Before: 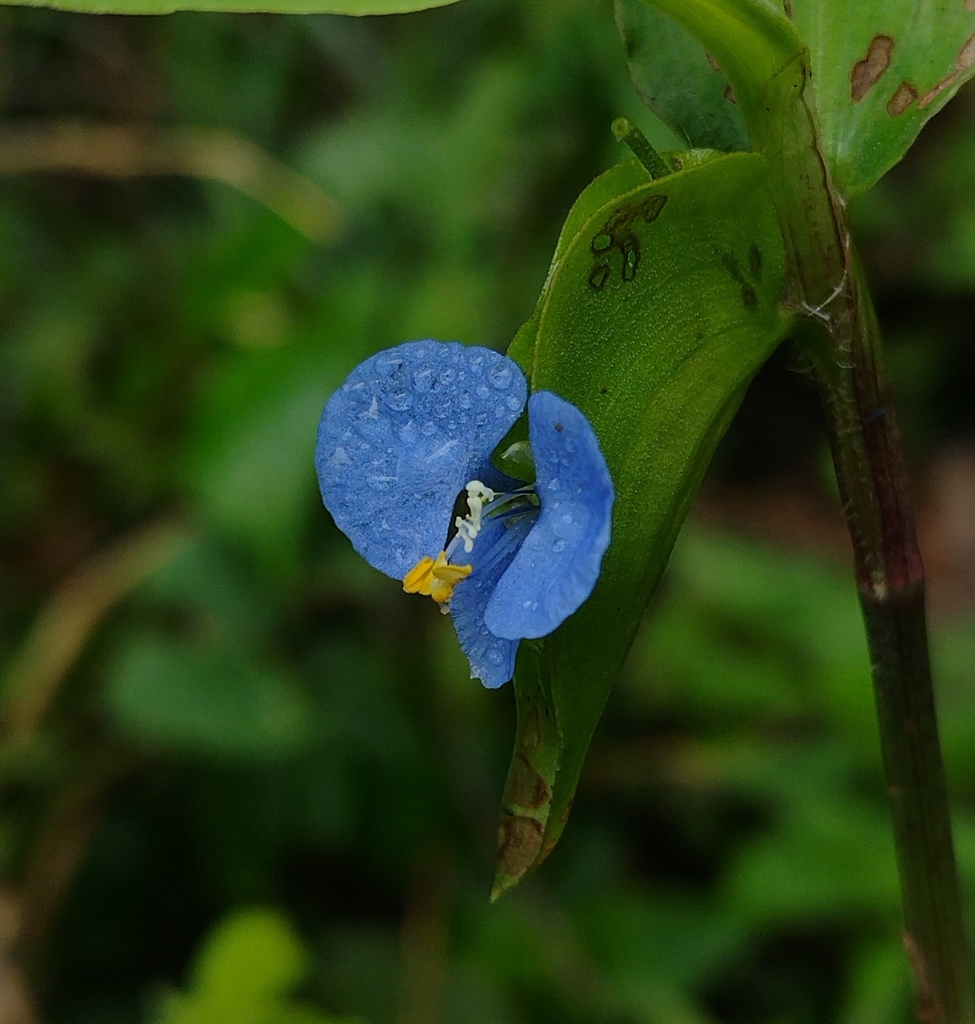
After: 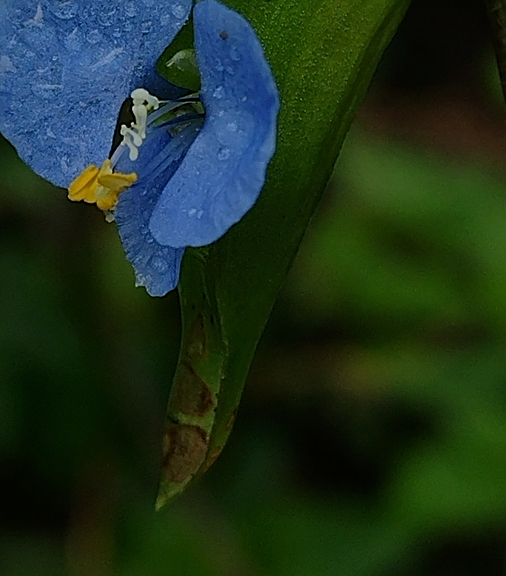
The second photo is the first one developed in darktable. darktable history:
exposure: exposure -0.584 EV, compensate highlight preservation false
crop: left 34.396%, top 38.323%, right 13.674%, bottom 5.413%
sharpen: on, module defaults
